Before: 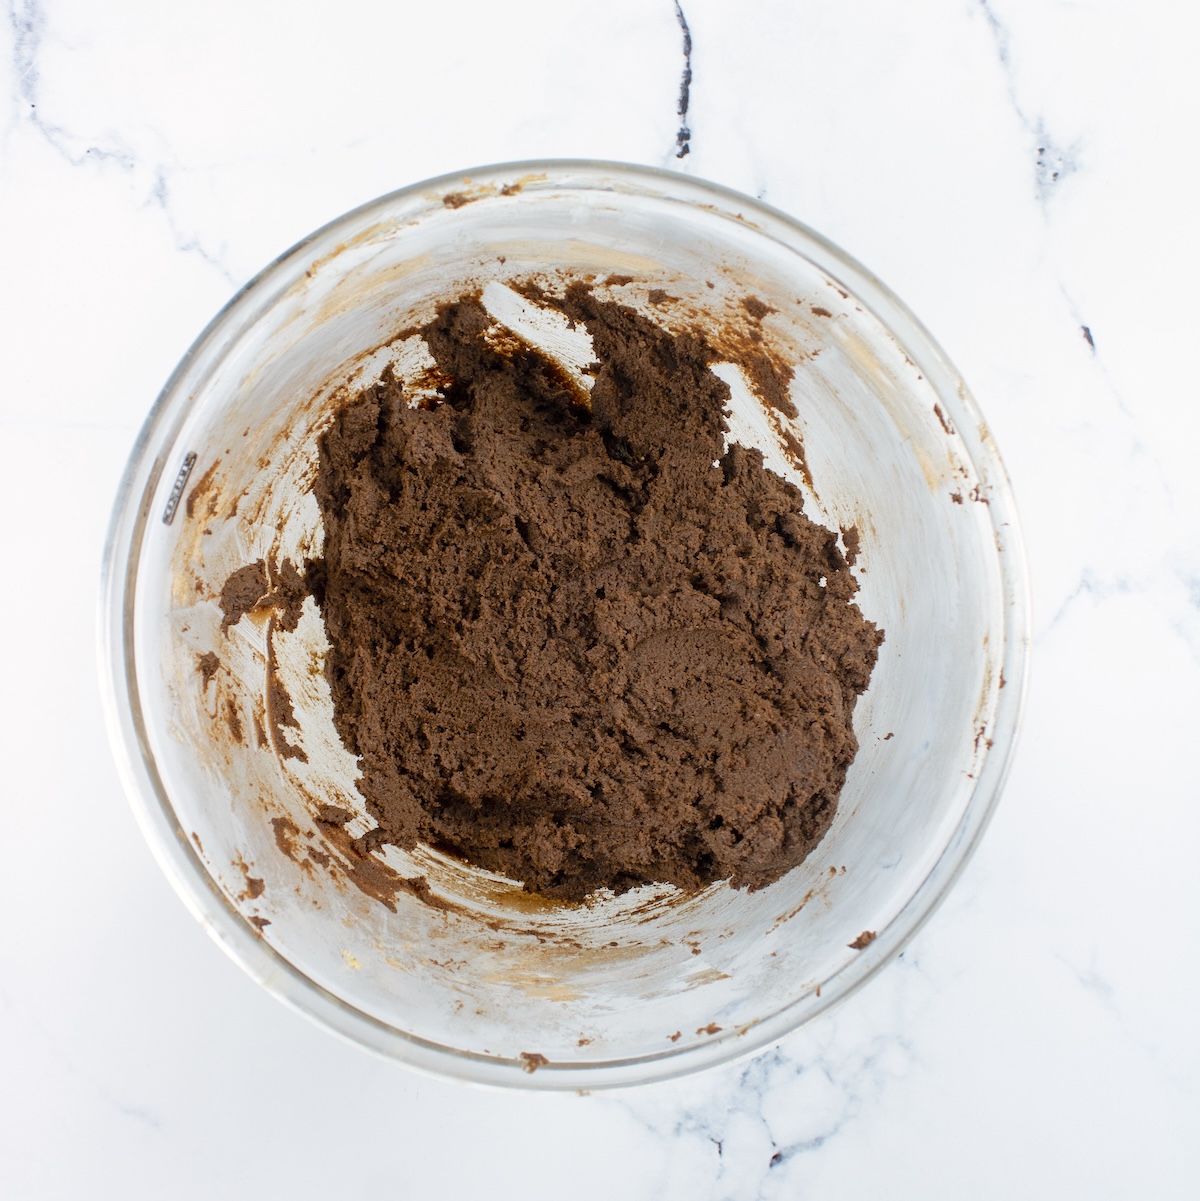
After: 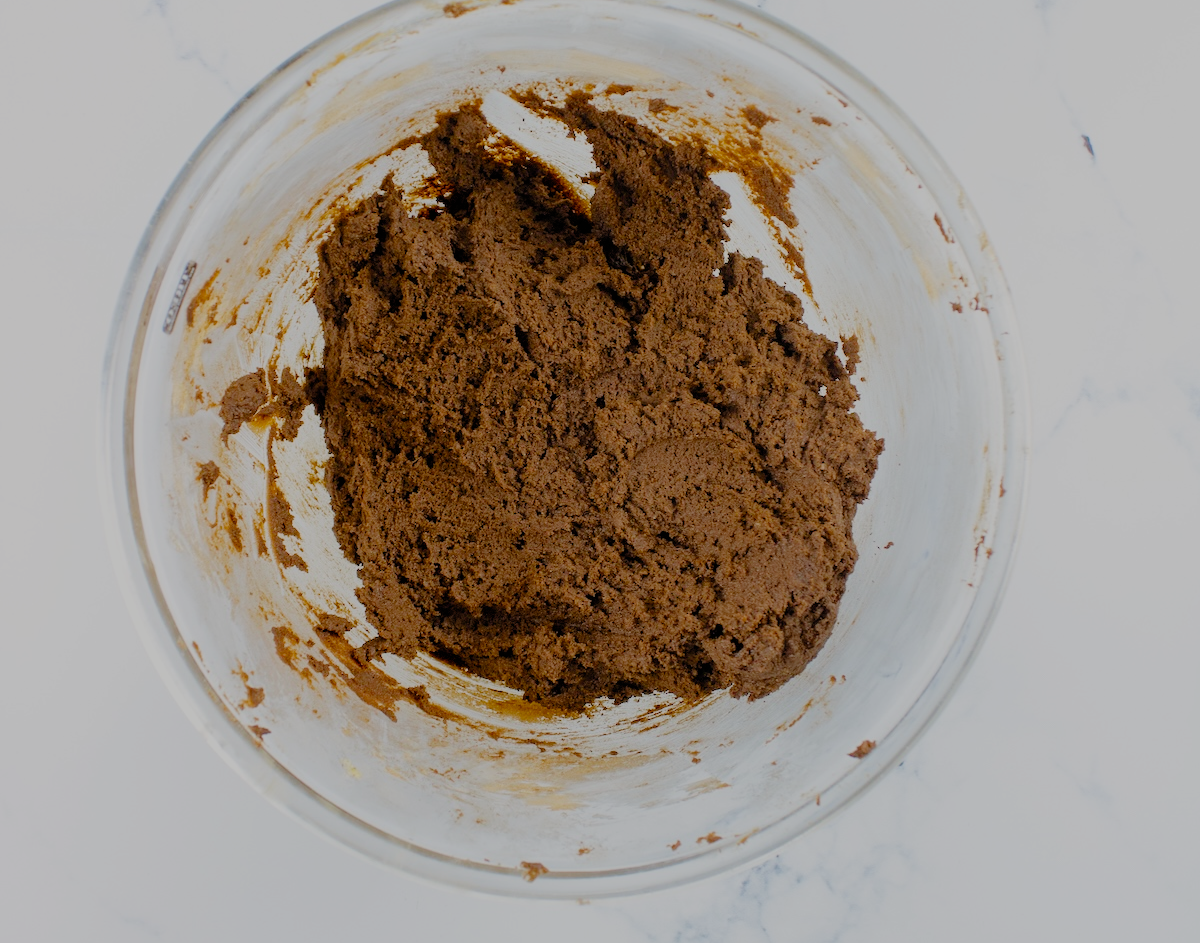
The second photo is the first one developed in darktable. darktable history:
crop and rotate: top 15.921%, bottom 5.537%
color balance rgb: perceptual saturation grading › global saturation 24.916%, contrast -20.589%
filmic rgb: black relative exposure -6.92 EV, white relative exposure 5.58 EV, hardness 2.86, add noise in highlights 0.002, preserve chrominance no, color science v3 (2019), use custom middle-gray values true, contrast in highlights soft
tone equalizer: on, module defaults
